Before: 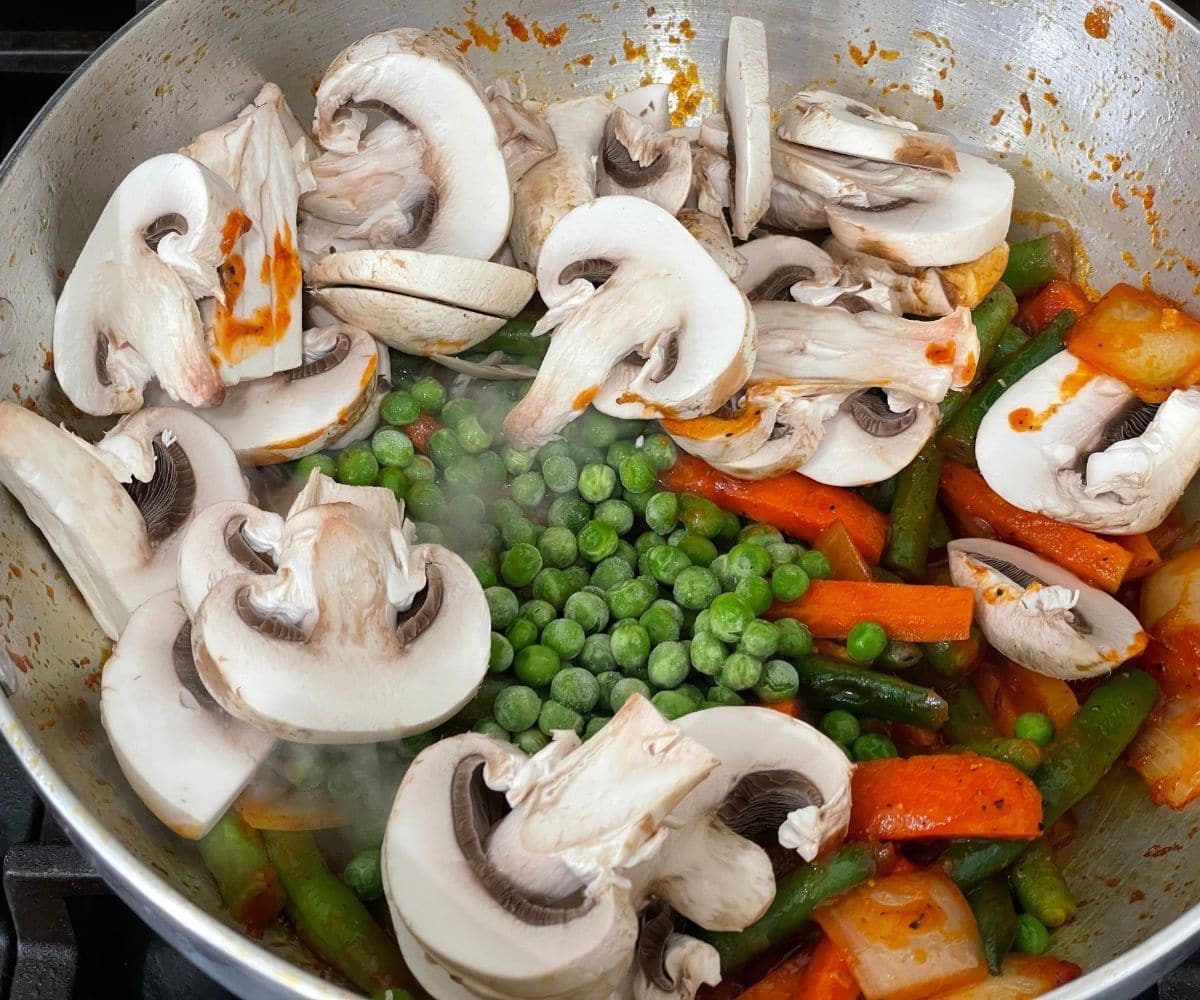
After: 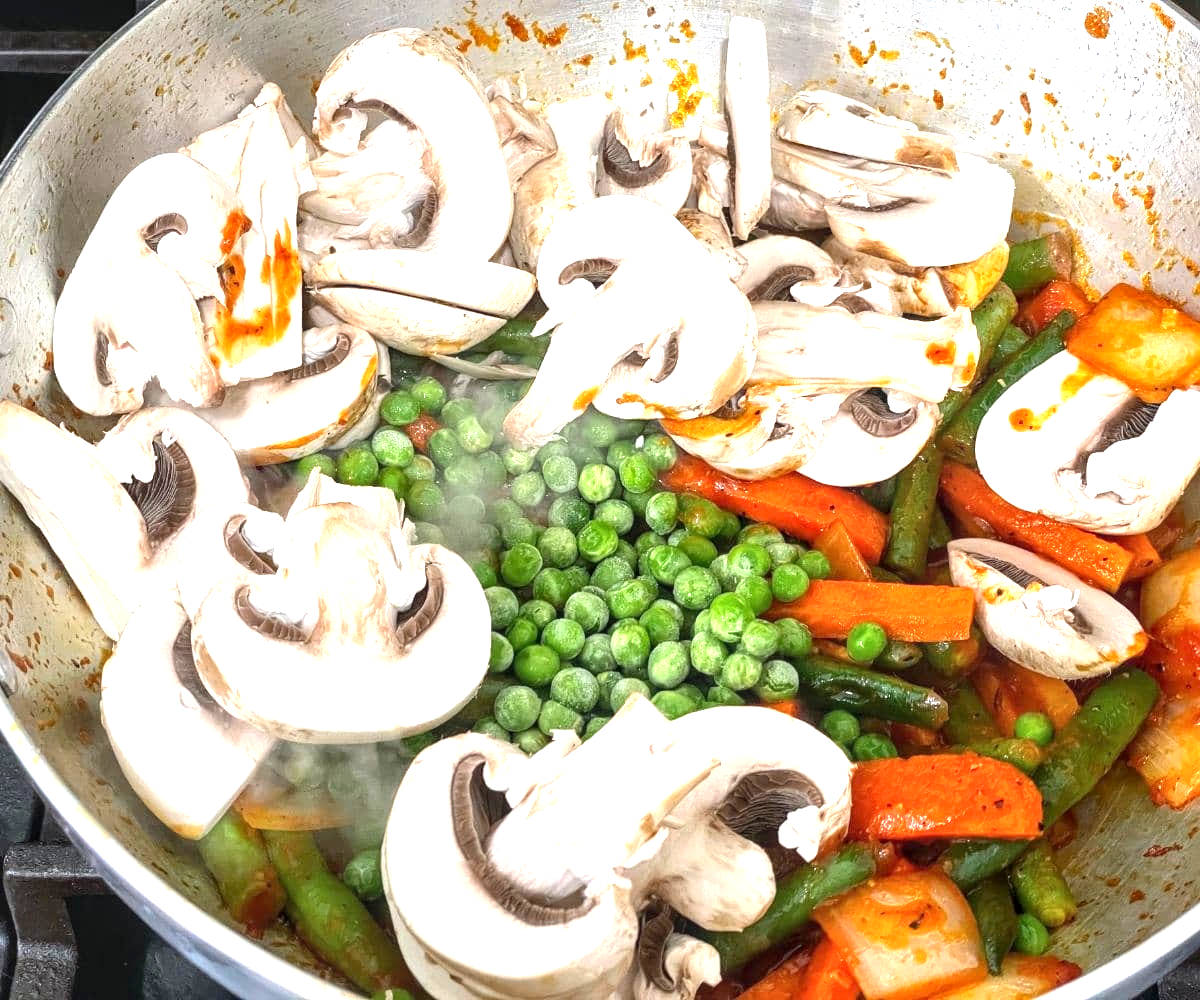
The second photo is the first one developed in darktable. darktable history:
exposure: exposure 1.273 EV, compensate exposure bias true, compensate highlight preservation false
local contrast: on, module defaults
